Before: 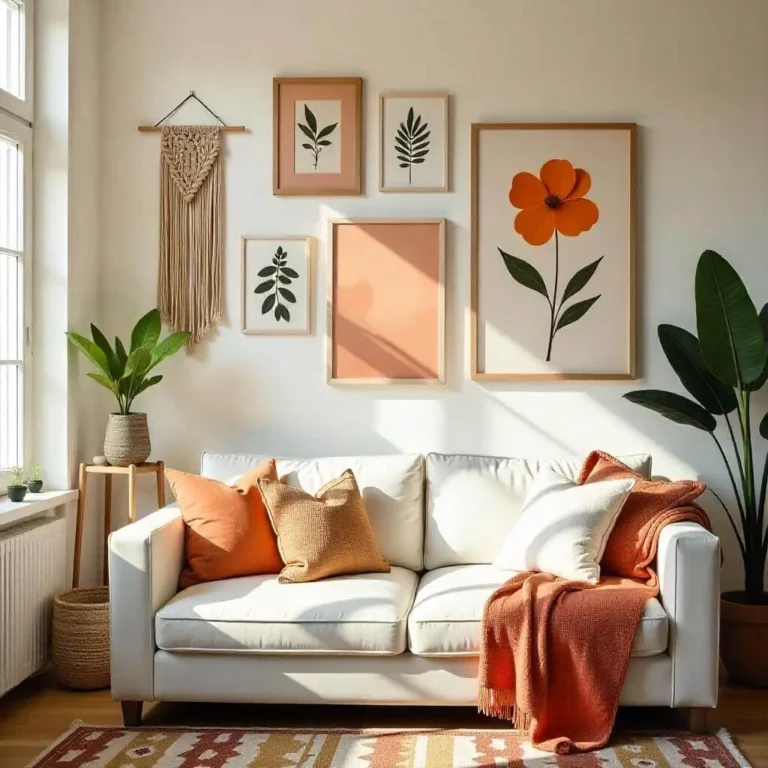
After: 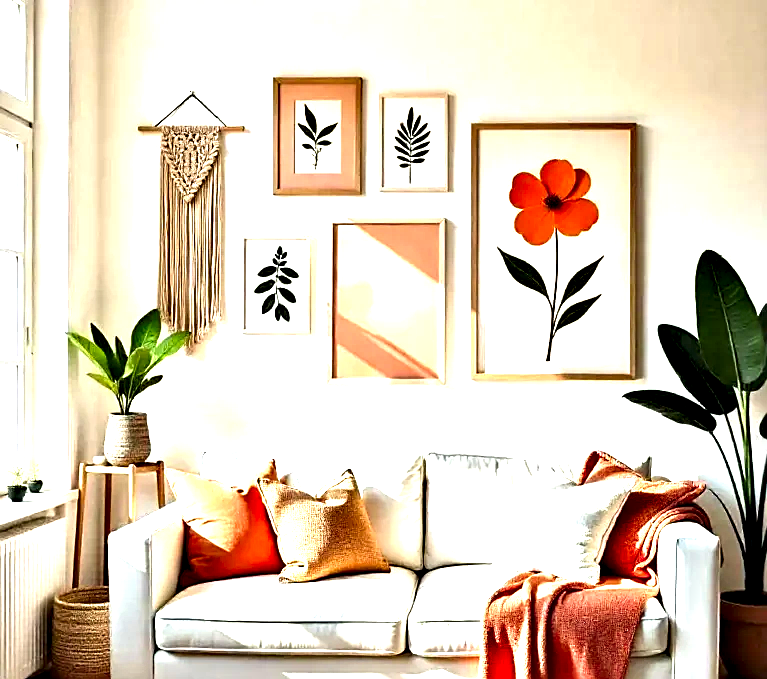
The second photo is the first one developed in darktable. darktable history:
crop and rotate: top 0%, bottom 11.49%
sharpen: on, module defaults
exposure: black level correction 0, exposure 1.5 EV, compensate exposure bias true, compensate highlight preservation false
contrast equalizer: octaves 7, y [[0.627 ×6], [0.563 ×6], [0 ×6], [0 ×6], [0 ×6]]
